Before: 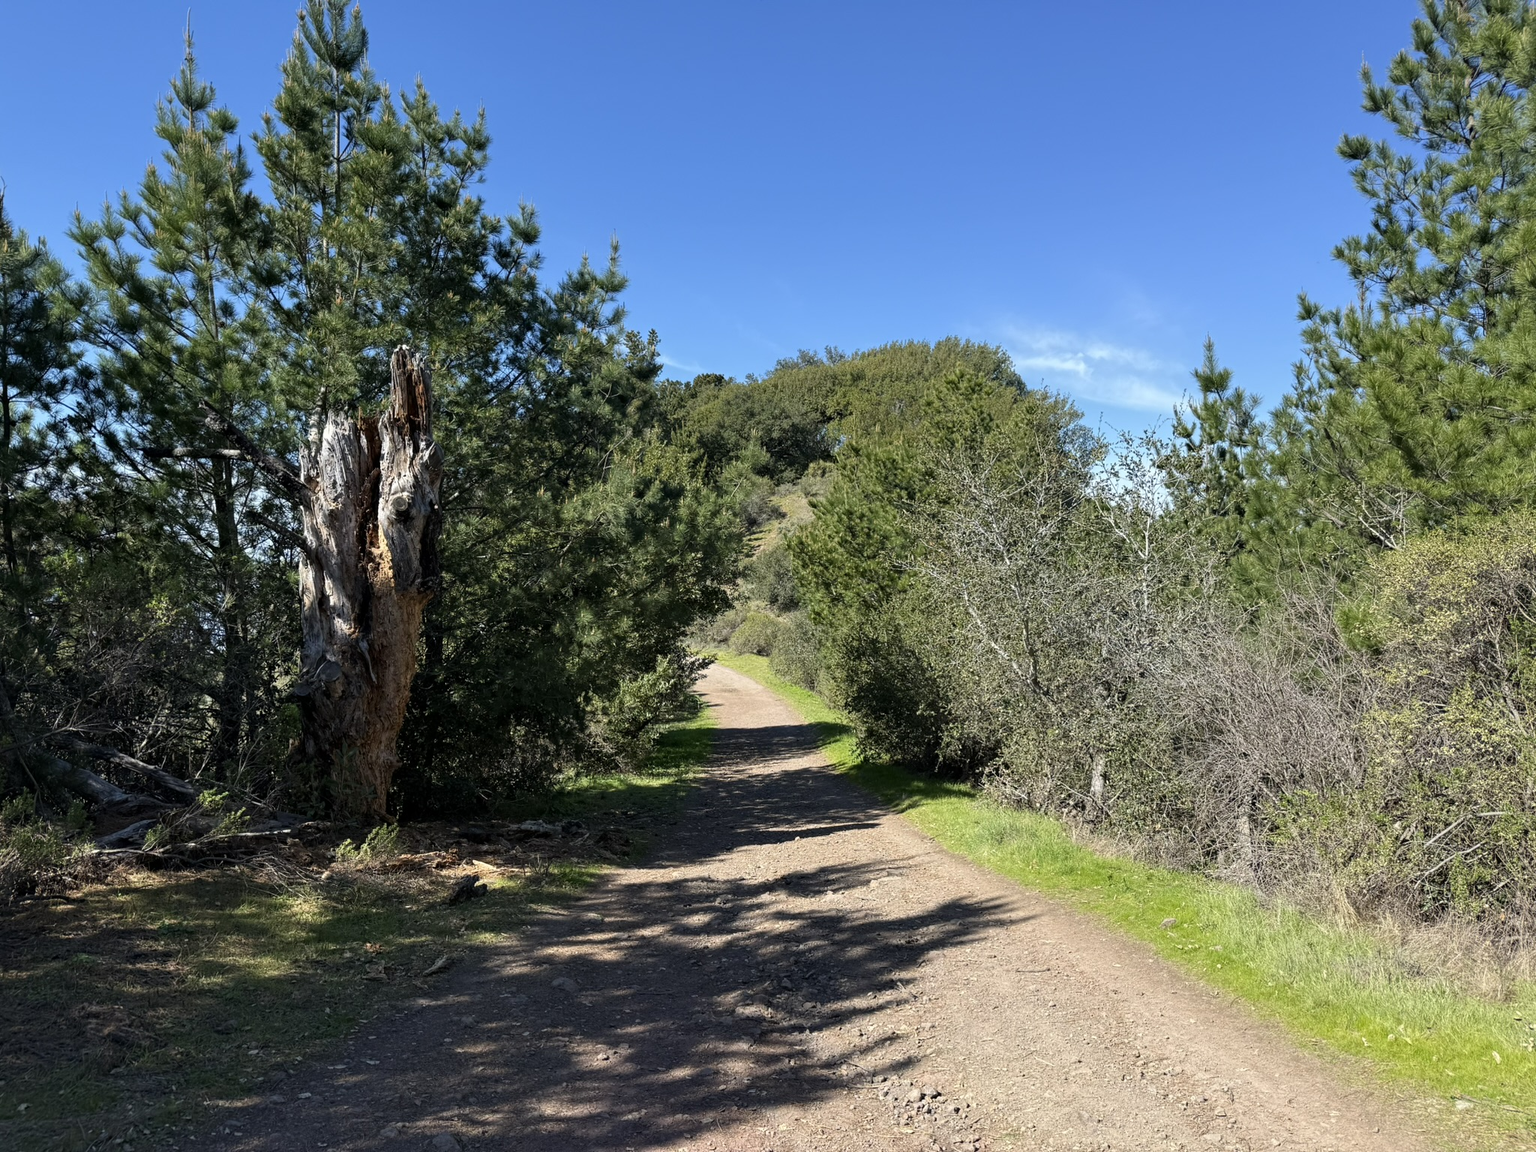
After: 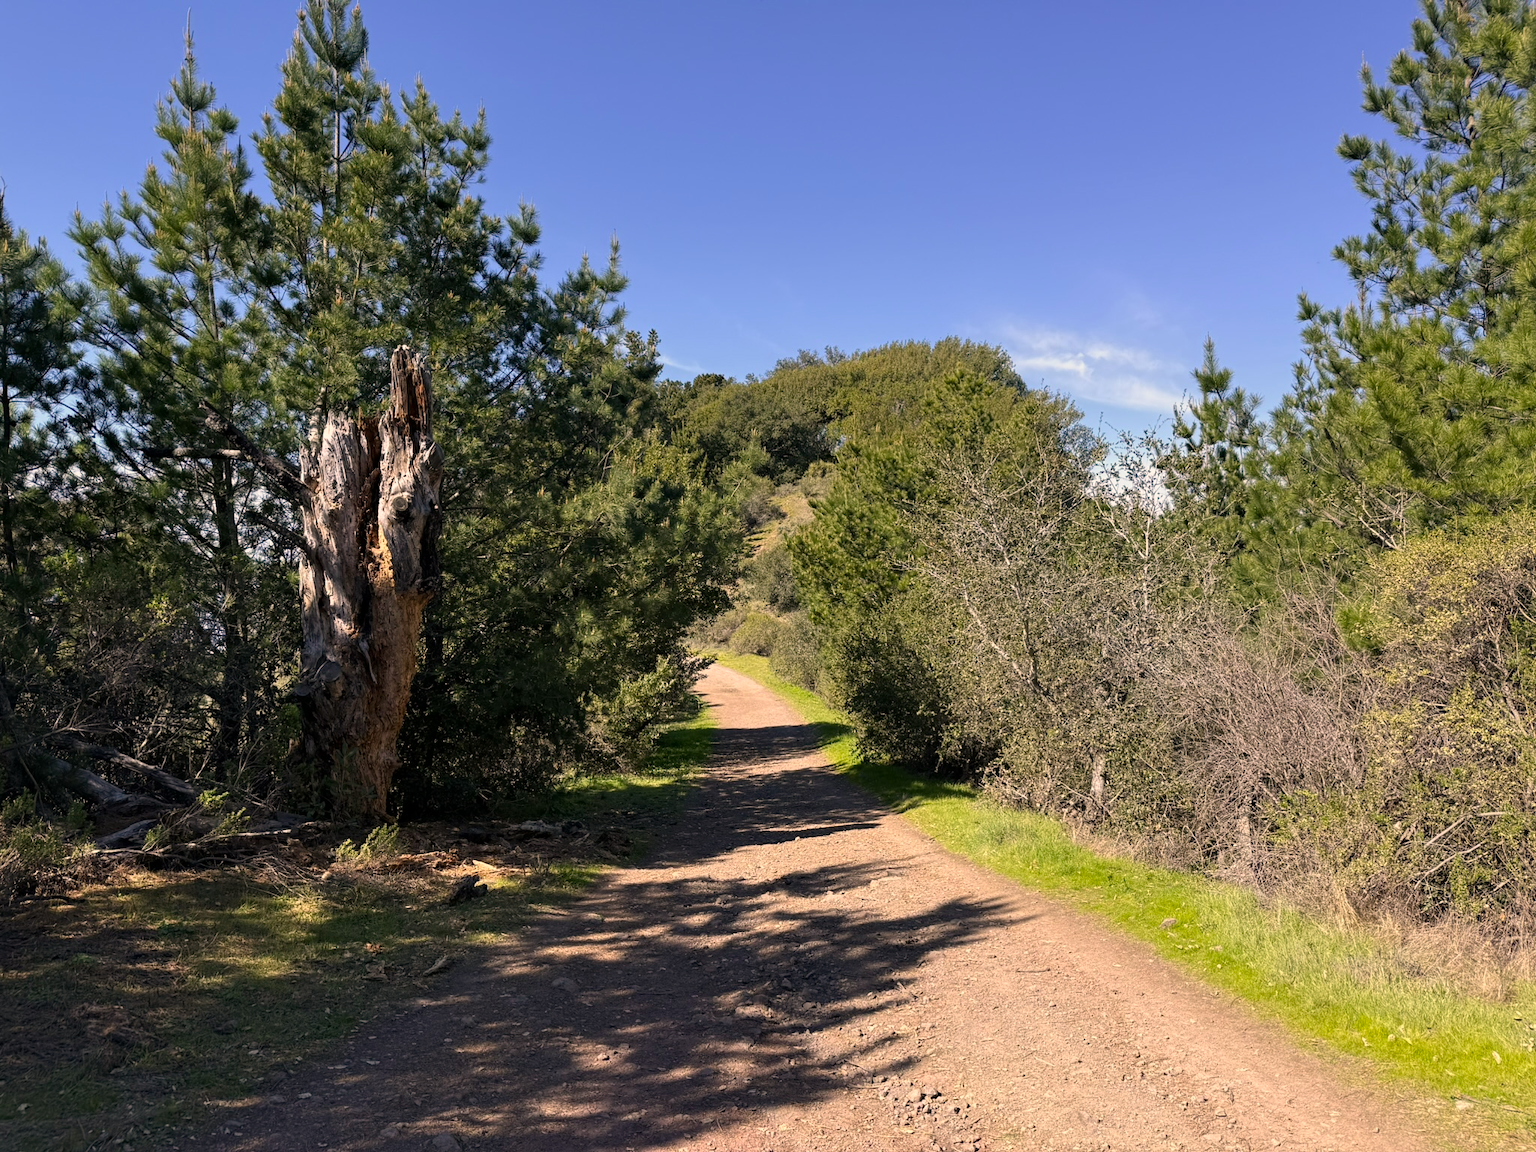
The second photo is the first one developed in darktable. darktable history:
color correction: highlights a* 11.91, highlights b* 11.95
